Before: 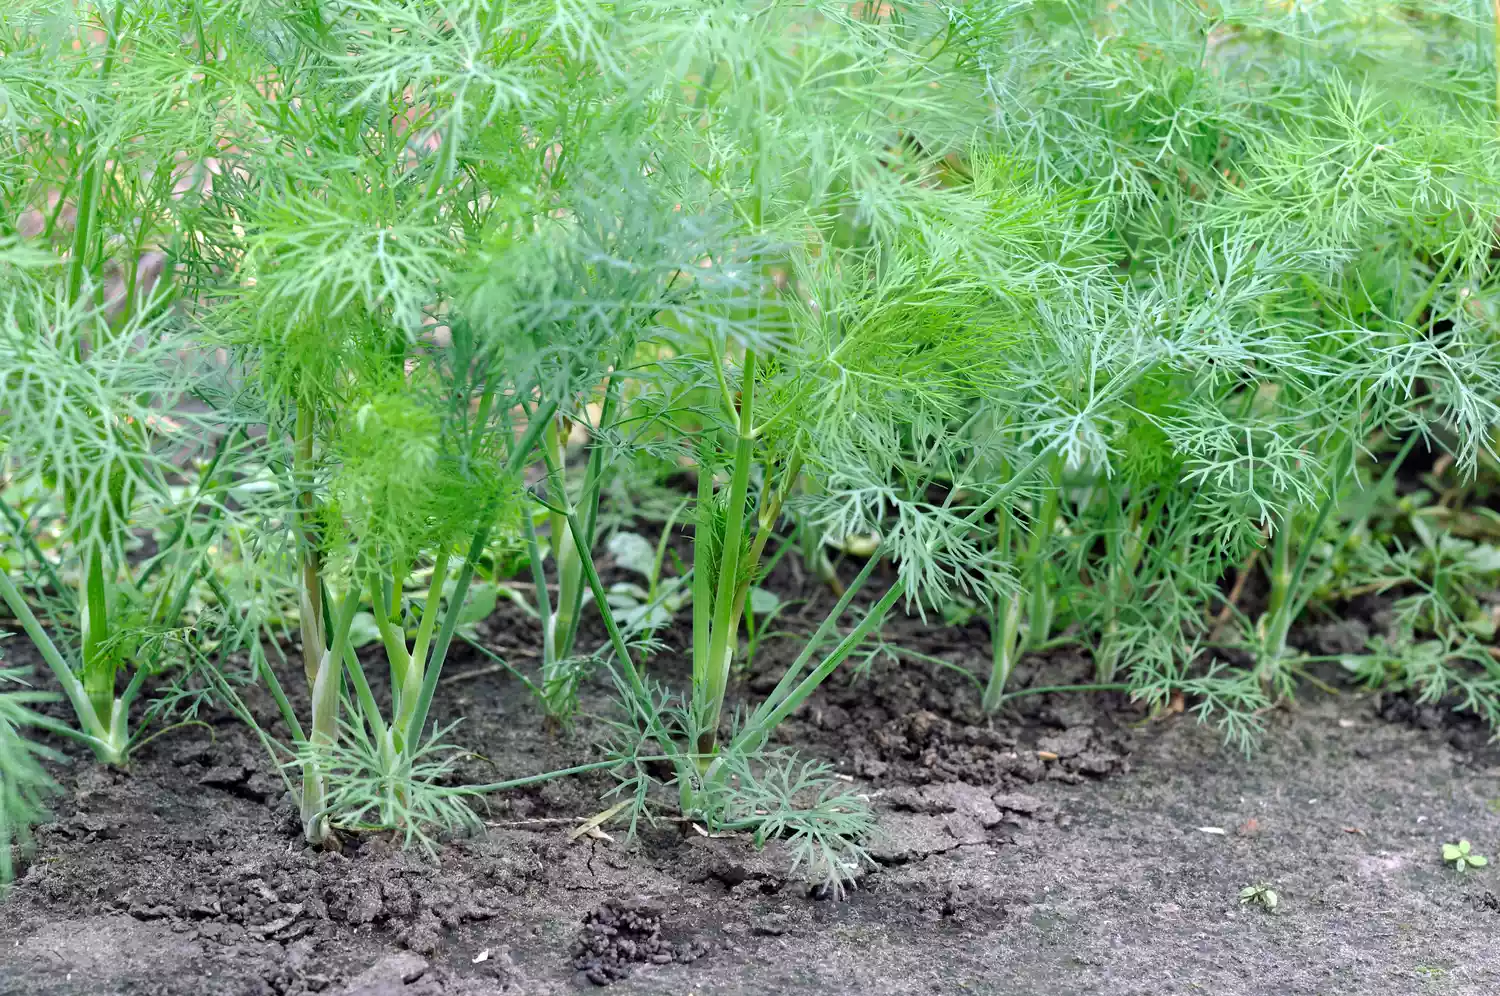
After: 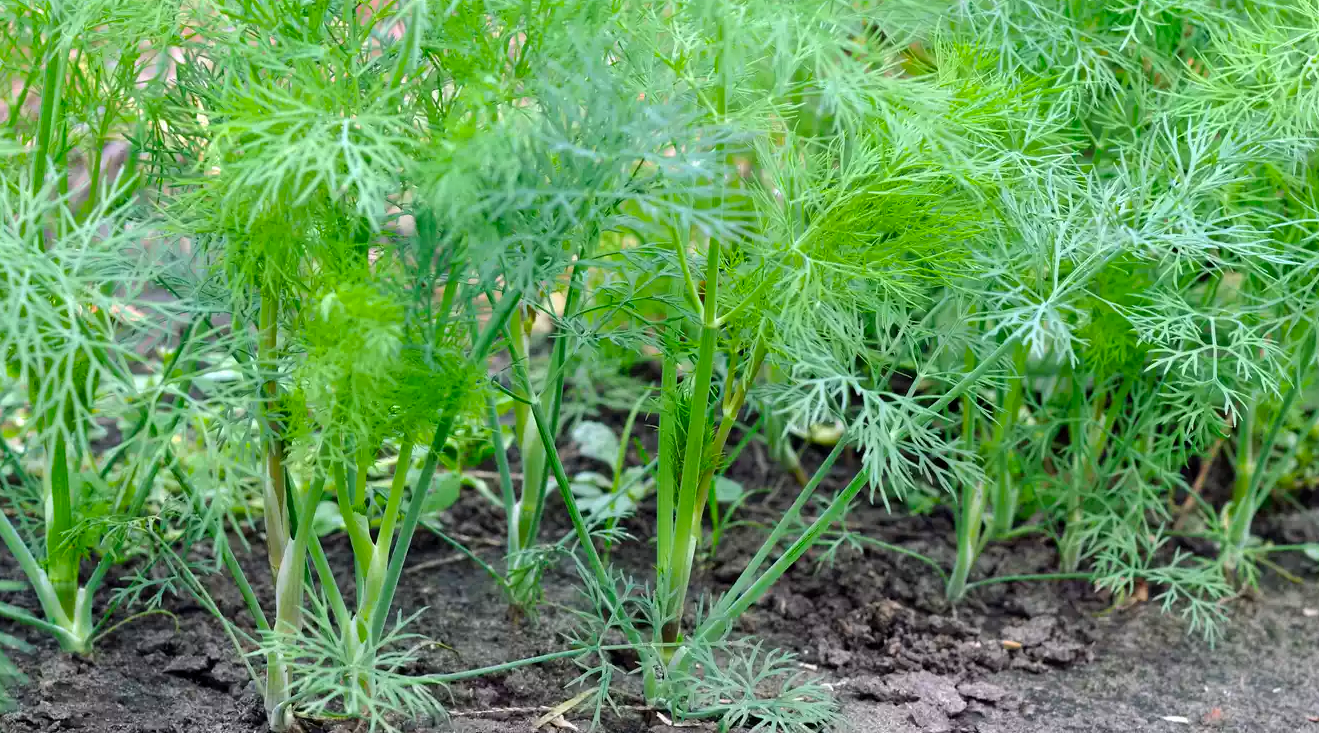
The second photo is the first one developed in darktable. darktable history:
color balance rgb: perceptual saturation grading › global saturation 20%, global vibrance 10%
crop and rotate: left 2.425%, top 11.305%, right 9.6%, bottom 15.08%
